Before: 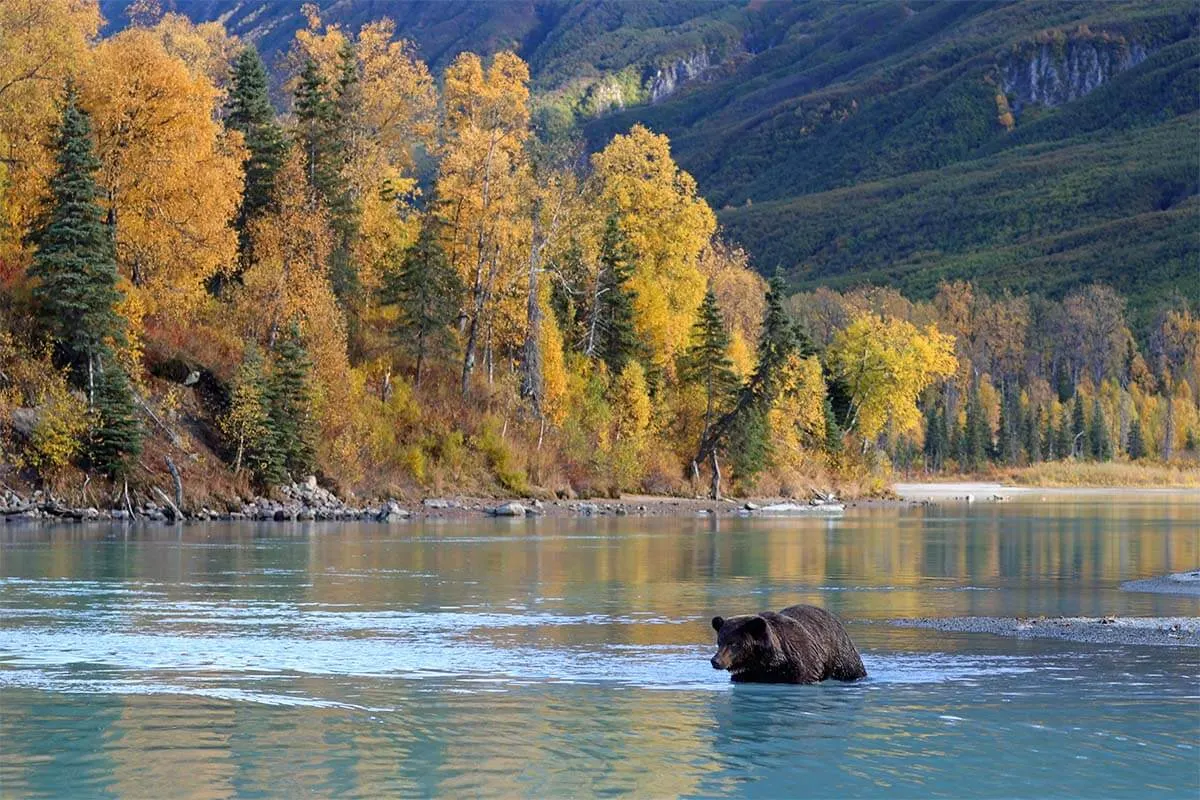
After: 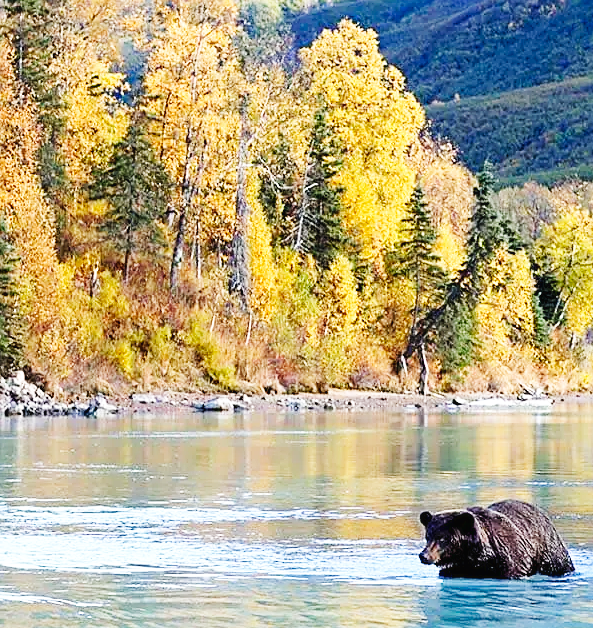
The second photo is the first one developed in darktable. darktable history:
sharpen: on, module defaults
crop and rotate: angle 0.02°, left 24.353%, top 13.219%, right 26.156%, bottom 8.224%
base curve: curves: ch0 [(0, 0.003) (0.001, 0.002) (0.006, 0.004) (0.02, 0.022) (0.048, 0.086) (0.094, 0.234) (0.162, 0.431) (0.258, 0.629) (0.385, 0.8) (0.548, 0.918) (0.751, 0.988) (1, 1)], preserve colors none
